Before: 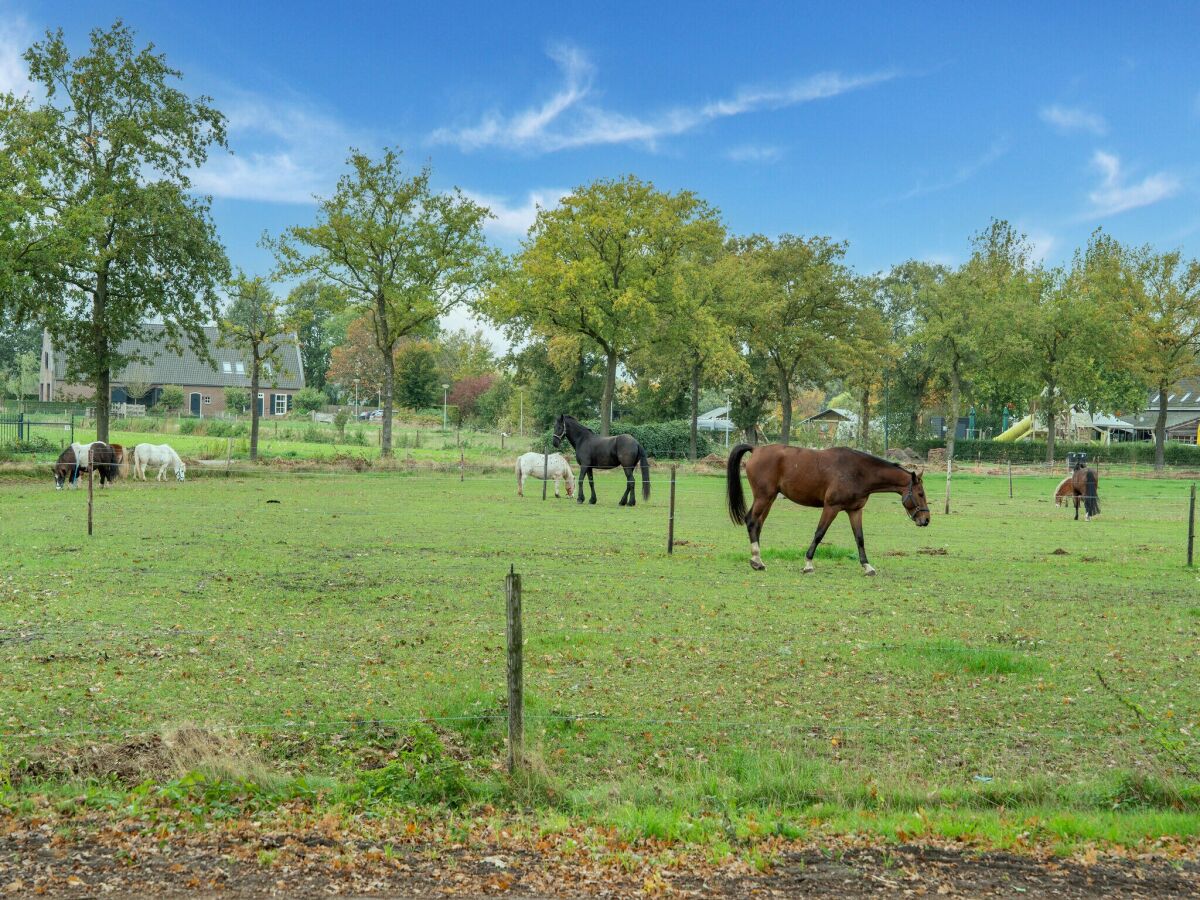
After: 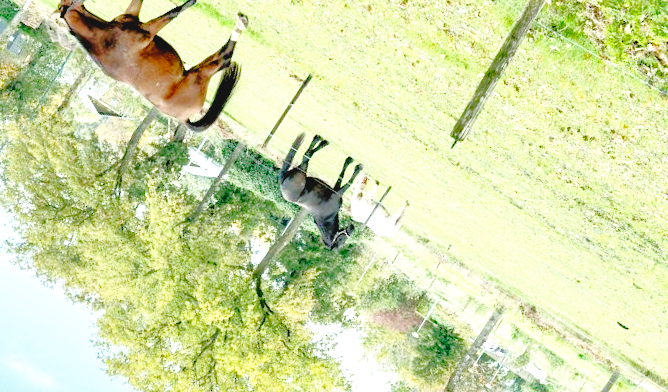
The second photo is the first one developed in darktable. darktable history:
base curve: curves: ch0 [(0, 0.003) (0.001, 0.002) (0.006, 0.004) (0.02, 0.022) (0.048, 0.086) (0.094, 0.234) (0.162, 0.431) (0.258, 0.629) (0.385, 0.8) (0.548, 0.918) (0.751, 0.988) (1, 1)], preserve colors none
shadows and highlights: shadows 30.18
exposure: exposure 0.637 EV, compensate highlight preservation false
contrast brightness saturation: saturation -0.154
tone equalizer: -8 EV -0.384 EV, -7 EV -0.37 EV, -6 EV -0.34 EV, -5 EV -0.195 EV, -3 EV 0.219 EV, -2 EV 0.332 EV, -1 EV 0.383 EV, +0 EV 0.438 EV
crop and rotate: angle 148.59°, left 9.2%, top 15.63%, right 4.494%, bottom 16.907%
tone curve: curves: ch0 [(0, 0) (0.003, 0.048) (0.011, 0.048) (0.025, 0.048) (0.044, 0.049) (0.069, 0.048) (0.1, 0.052) (0.136, 0.071) (0.177, 0.109) (0.224, 0.157) (0.277, 0.233) (0.335, 0.32) (0.399, 0.404) (0.468, 0.496) (0.543, 0.582) (0.623, 0.653) (0.709, 0.738) (0.801, 0.811) (0.898, 0.895) (1, 1)], preserve colors none
